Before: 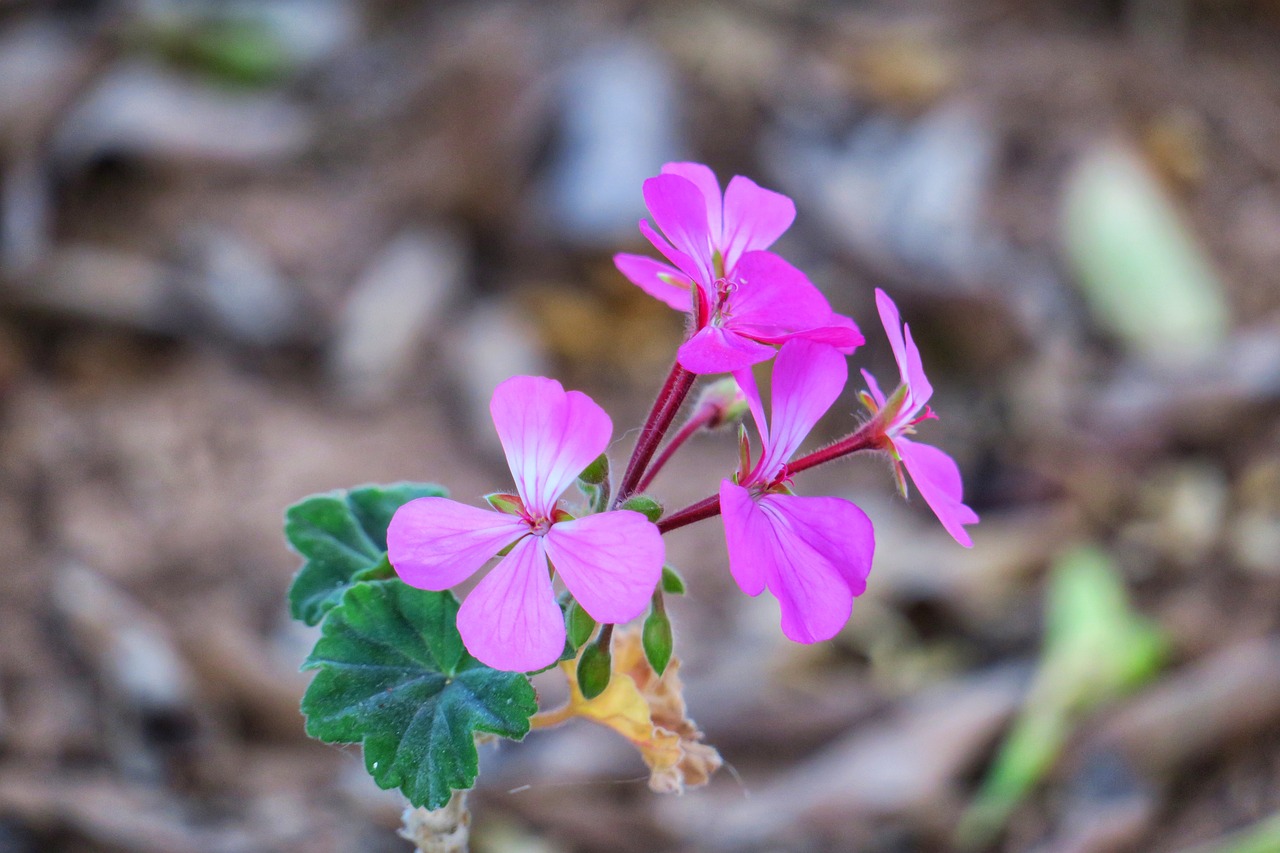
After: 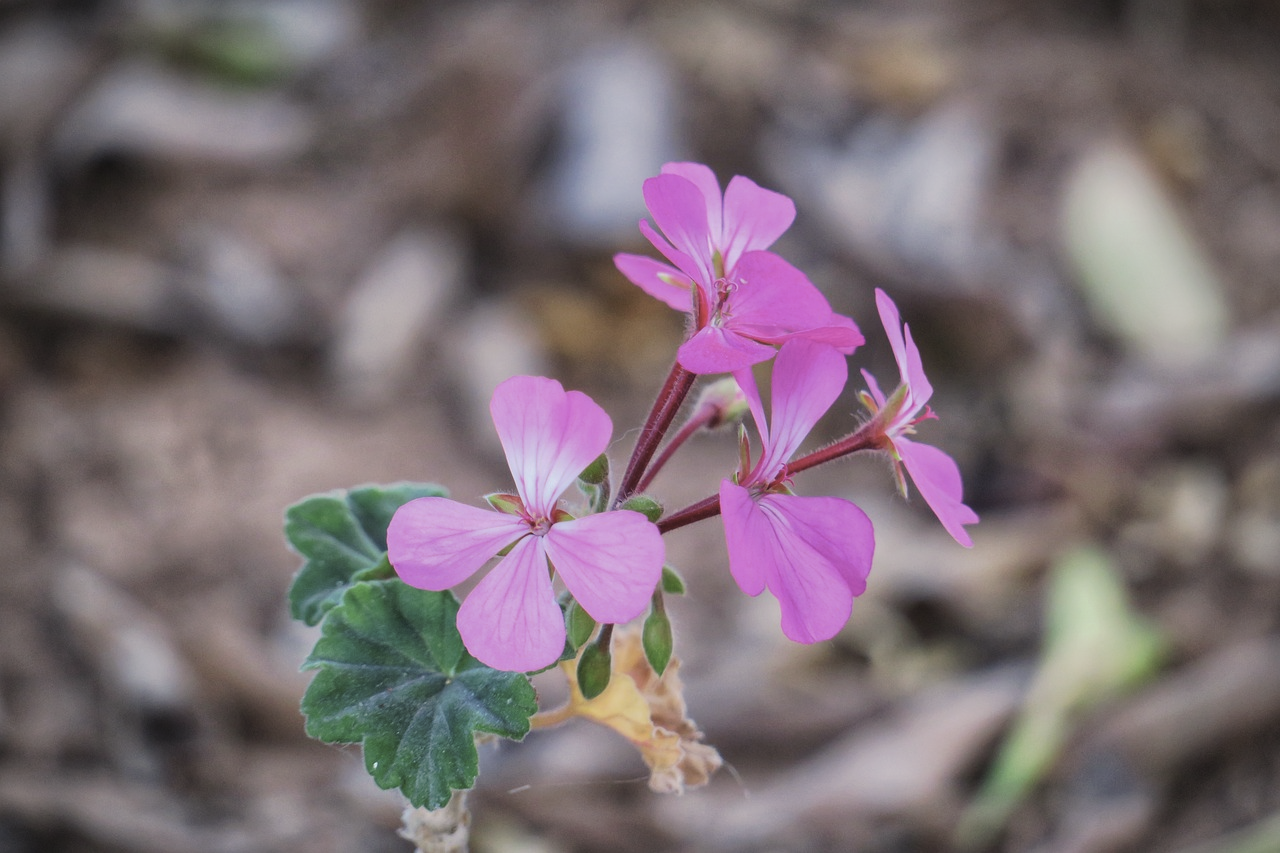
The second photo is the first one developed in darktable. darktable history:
color correction: highlights a* 5.5, highlights b* 5.2, saturation 0.635
vignetting: fall-off start 74.36%, fall-off radius 65.62%
tone curve: curves: ch0 [(0, 0) (0.003, 0.032) (0.011, 0.04) (0.025, 0.058) (0.044, 0.084) (0.069, 0.107) (0.1, 0.13) (0.136, 0.158) (0.177, 0.193) (0.224, 0.236) (0.277, 0.283) (0.335, 0.335) (0.399, 0.399) (0.468, 0.467) (0.543, 0.533) (0.623, 0.612) (0.709, 0.698) (0.801, 0.776) (0.898, 0.848) (1, 1)], preserve colors none
